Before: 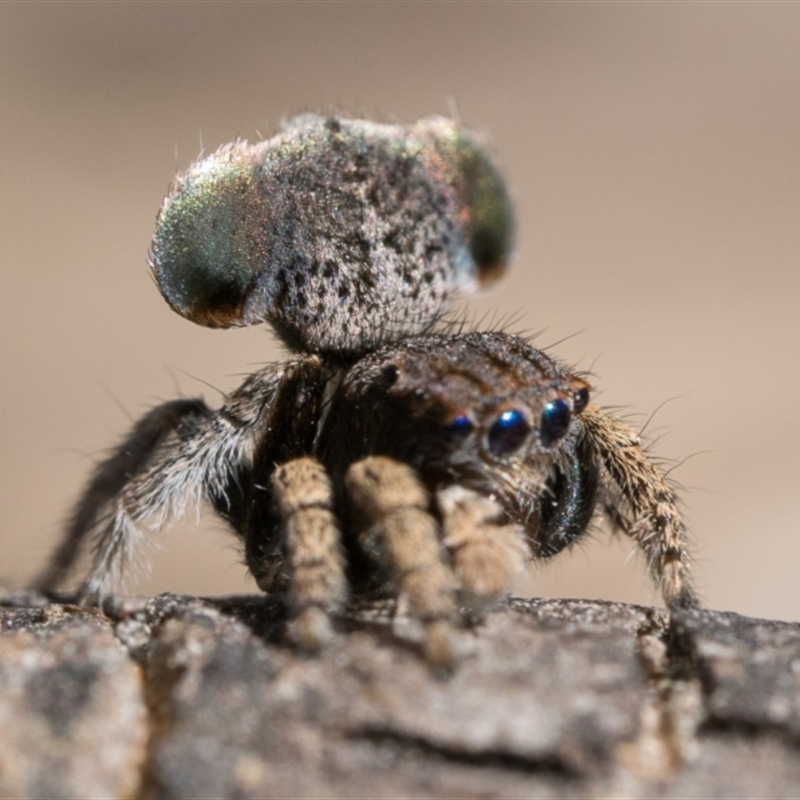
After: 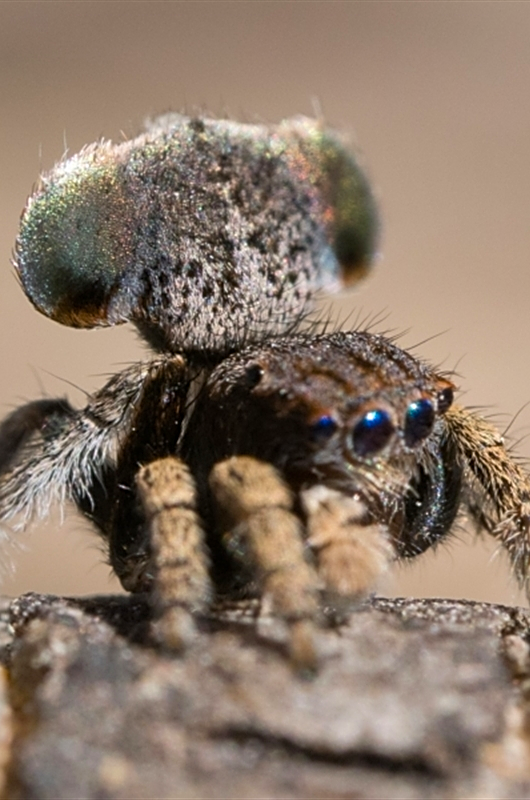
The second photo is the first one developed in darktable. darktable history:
crop: left 17.058%, right 16.569%
color balance rgb: perceptual saturation grading › global saturation 25.669%
sharpen: on, module defaults
shadows and highlights: shadows 33.82, highlights -47.31, compress 49.92%, soften with gaussian
